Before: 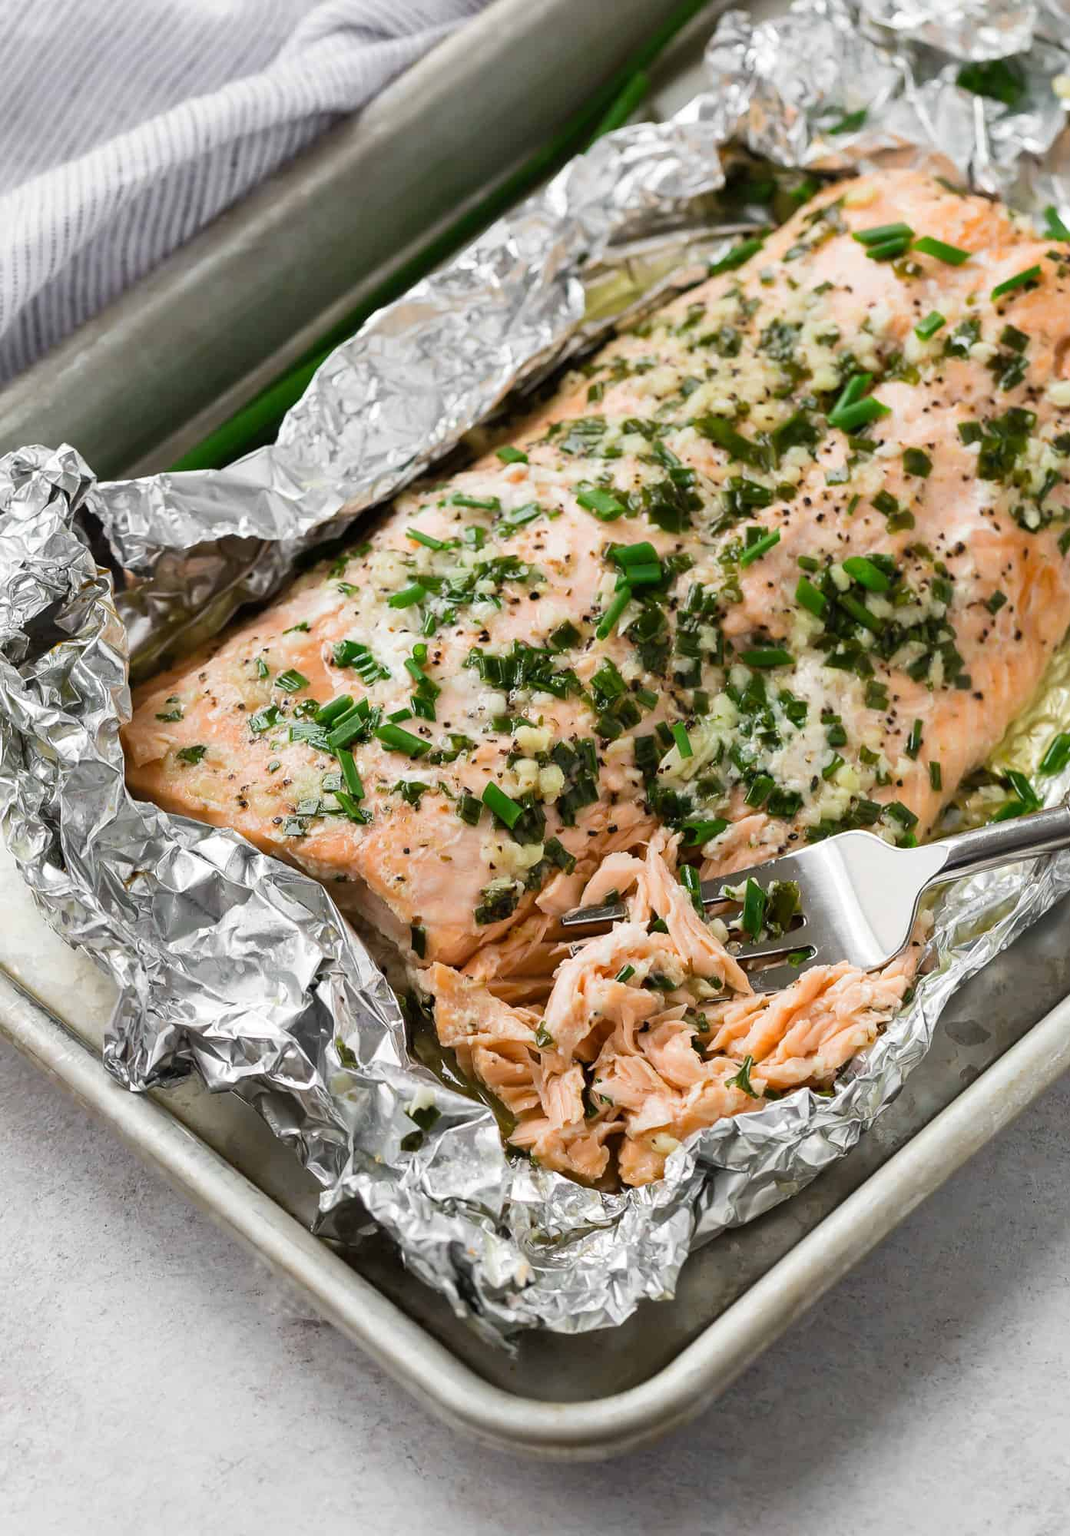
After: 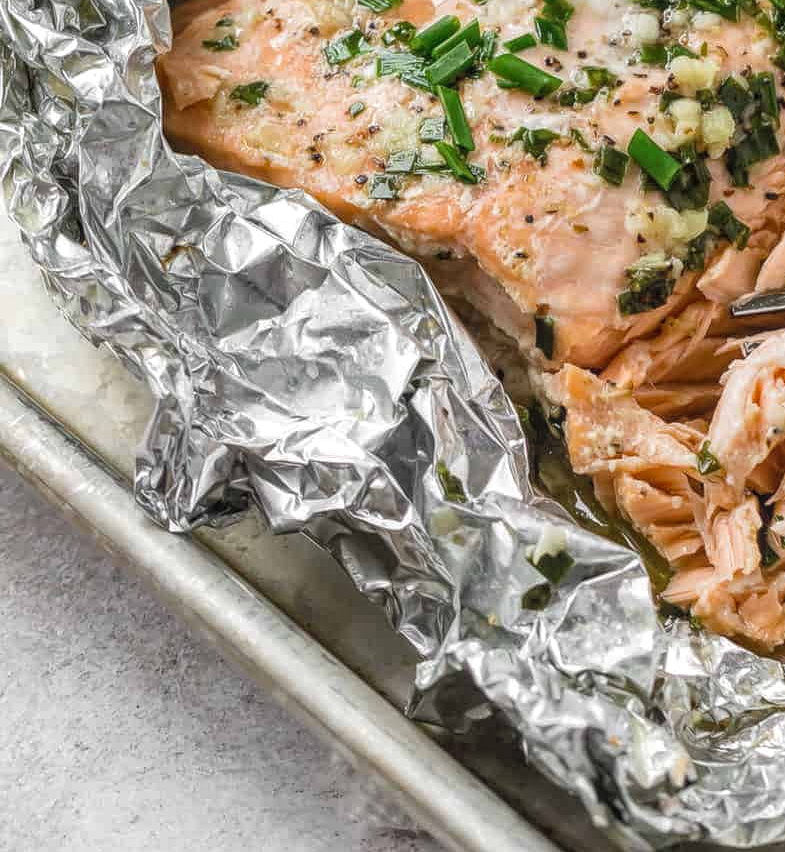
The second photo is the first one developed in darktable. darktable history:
crop: top 44.483%, right 43.593%, bottom 12.892%
local contrast: highlights 74%, shadows 55%, detail 176%, midtone range 0.207
